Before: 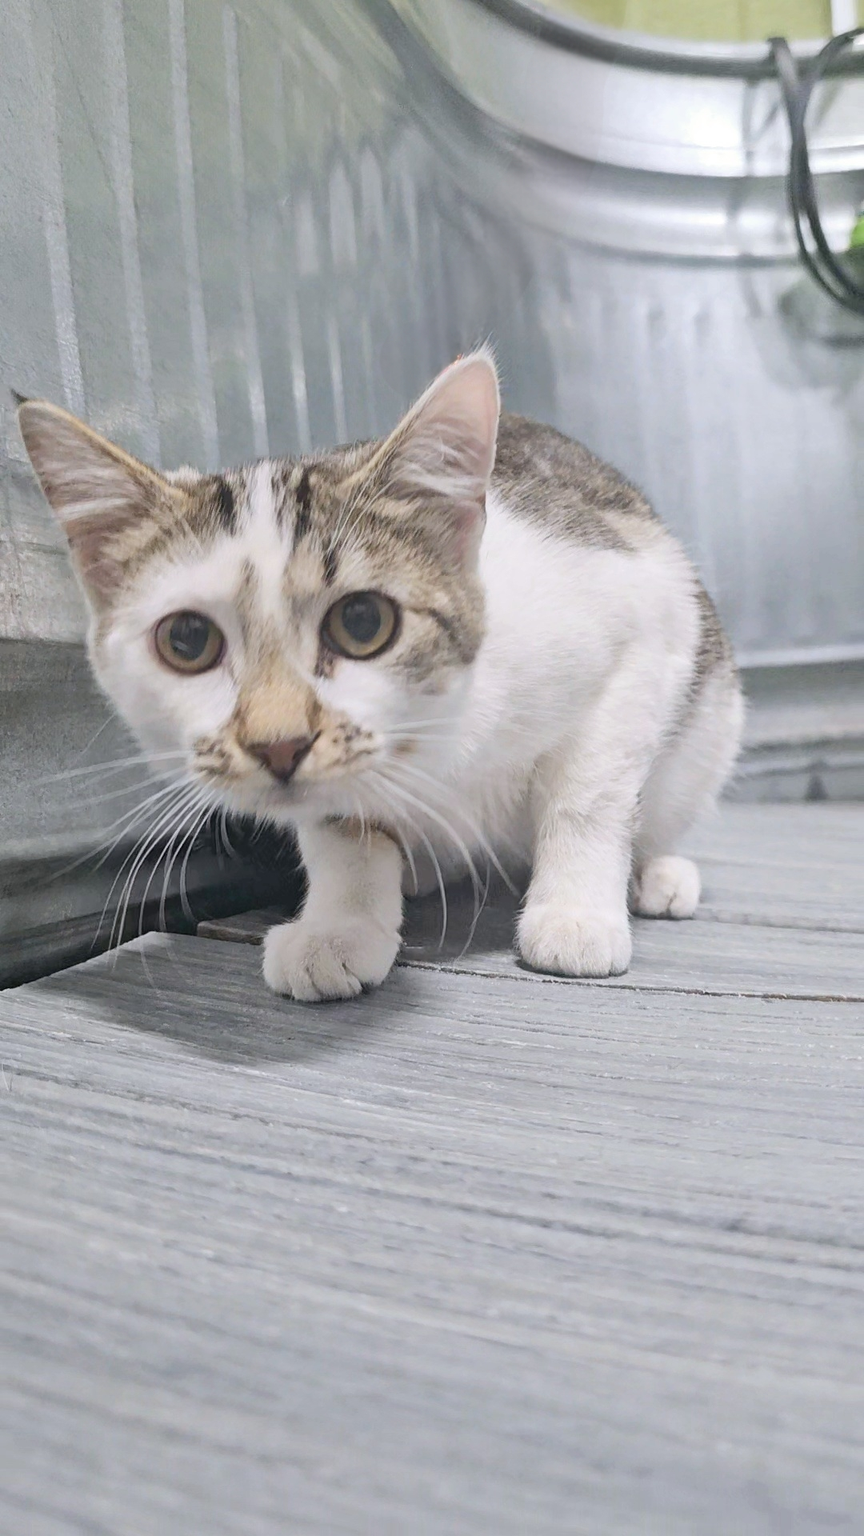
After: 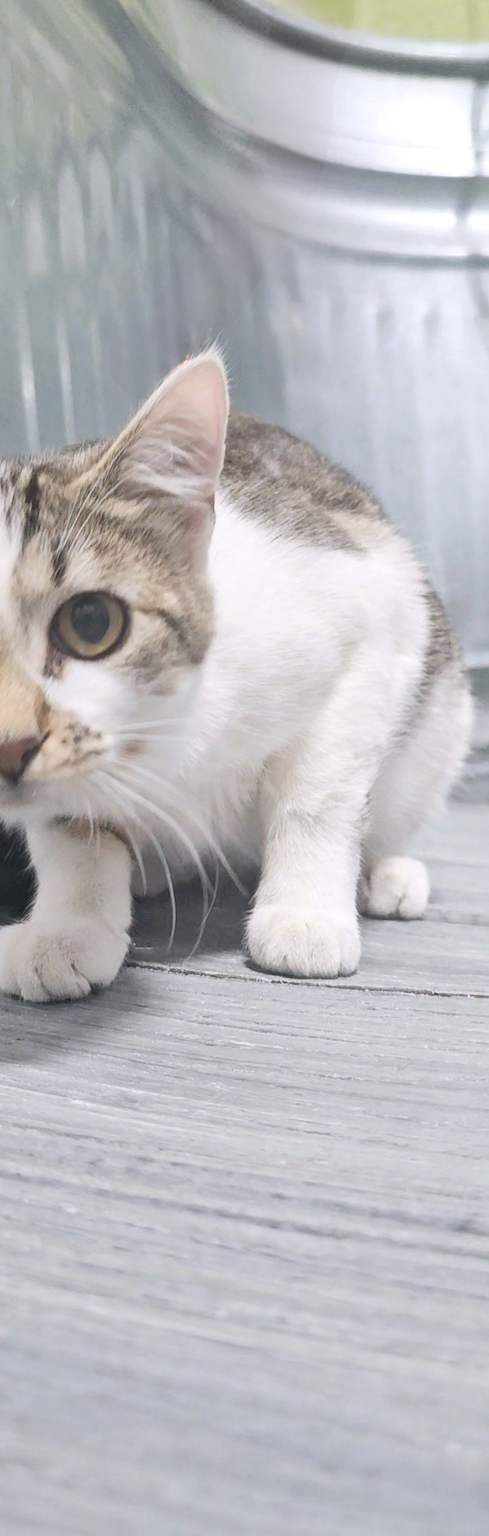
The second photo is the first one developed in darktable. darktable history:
soften: size 10%, saturation 50%, brightness 0.2 EV, mix 10%
color correction: saturation 1.11
contrast brightness saturation: saturation -0.05
crop: left 31.458%, top 0%, right 11.876%
exposure: exposure 0.191 EV, compensate highlight preservation false
tone equalizer: on, module defaults
